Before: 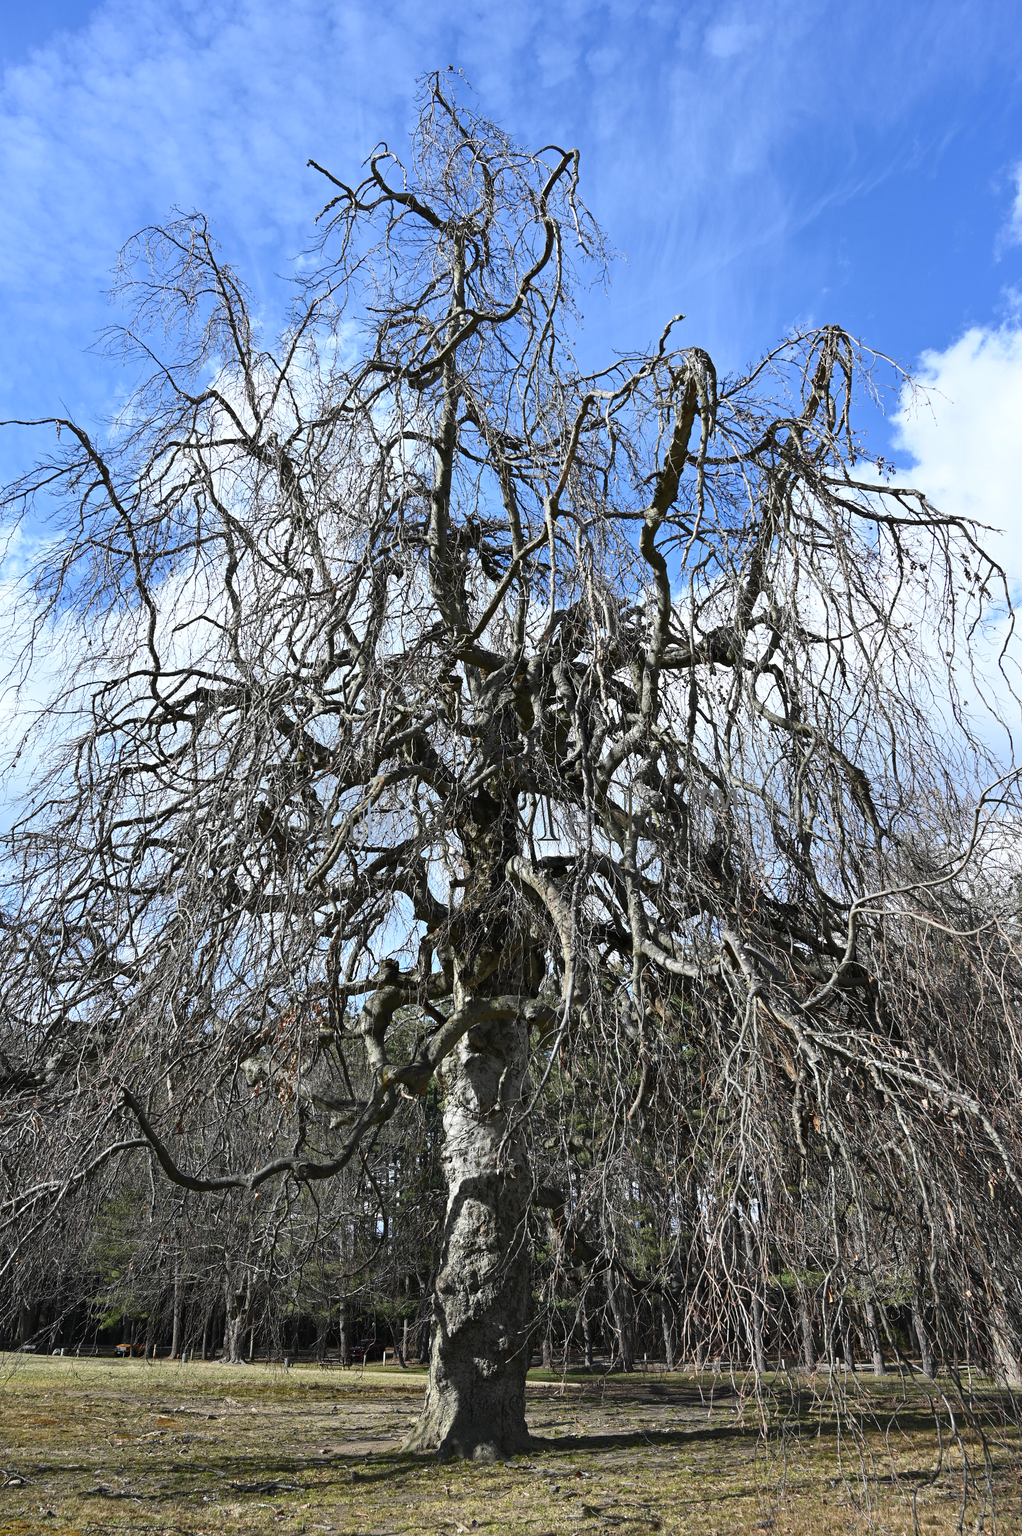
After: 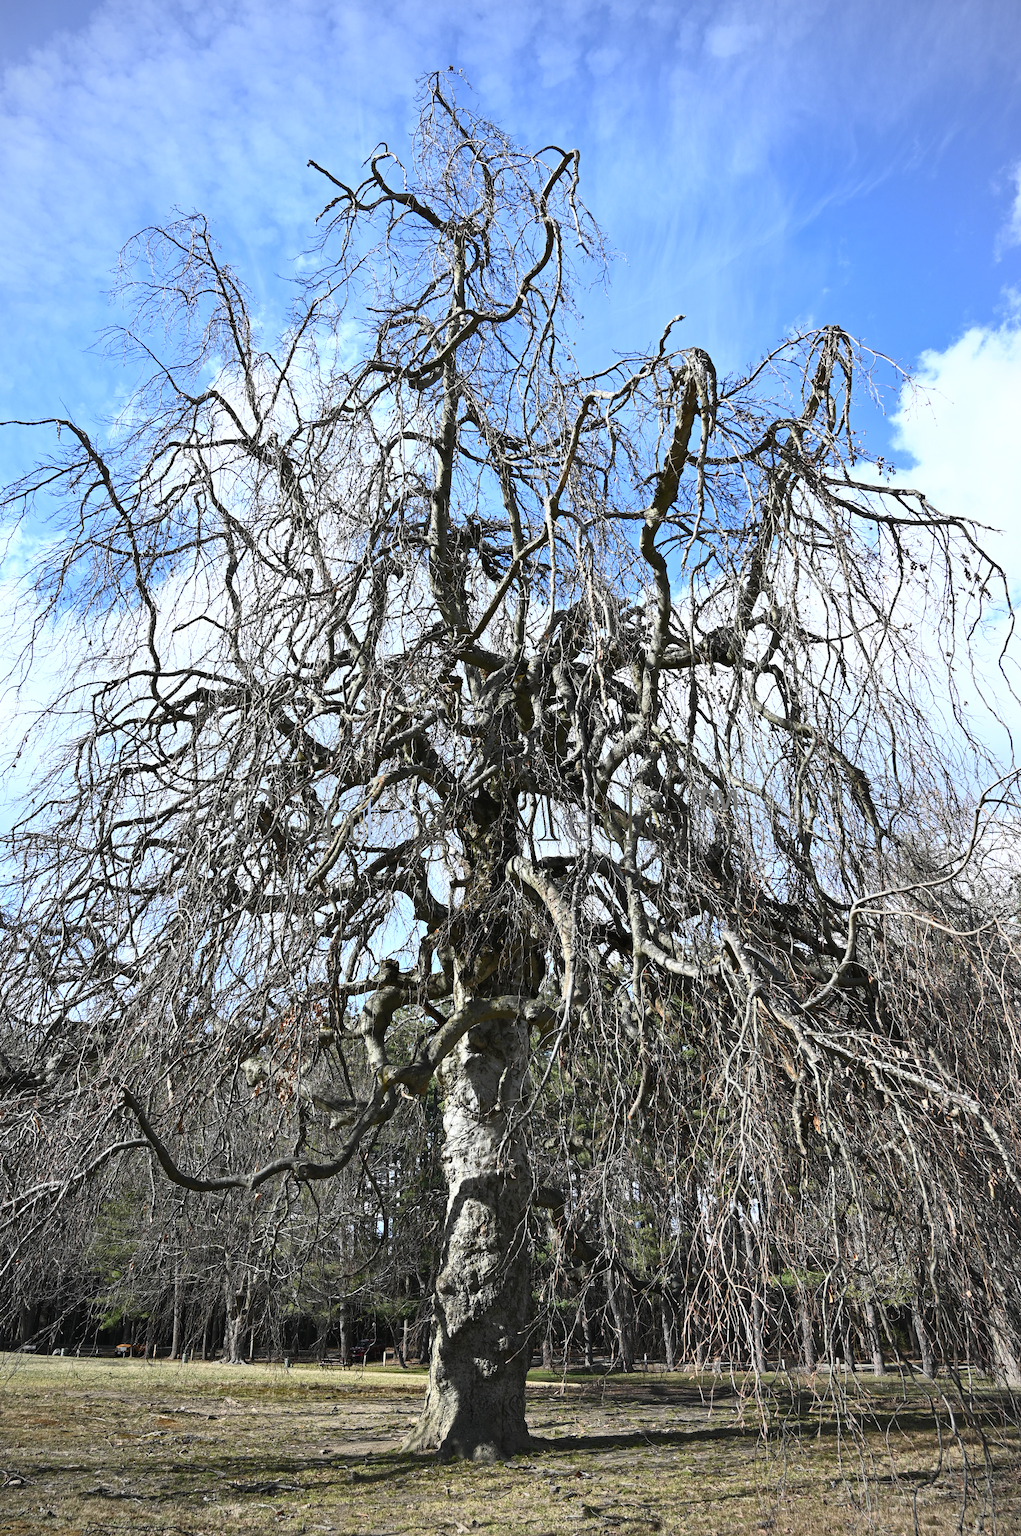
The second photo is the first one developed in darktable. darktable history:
vignetting: fall-off radius 60.67%
base curve: curves: ch0 [(0, 0) (0.688, 0.865) (1, 1)]
